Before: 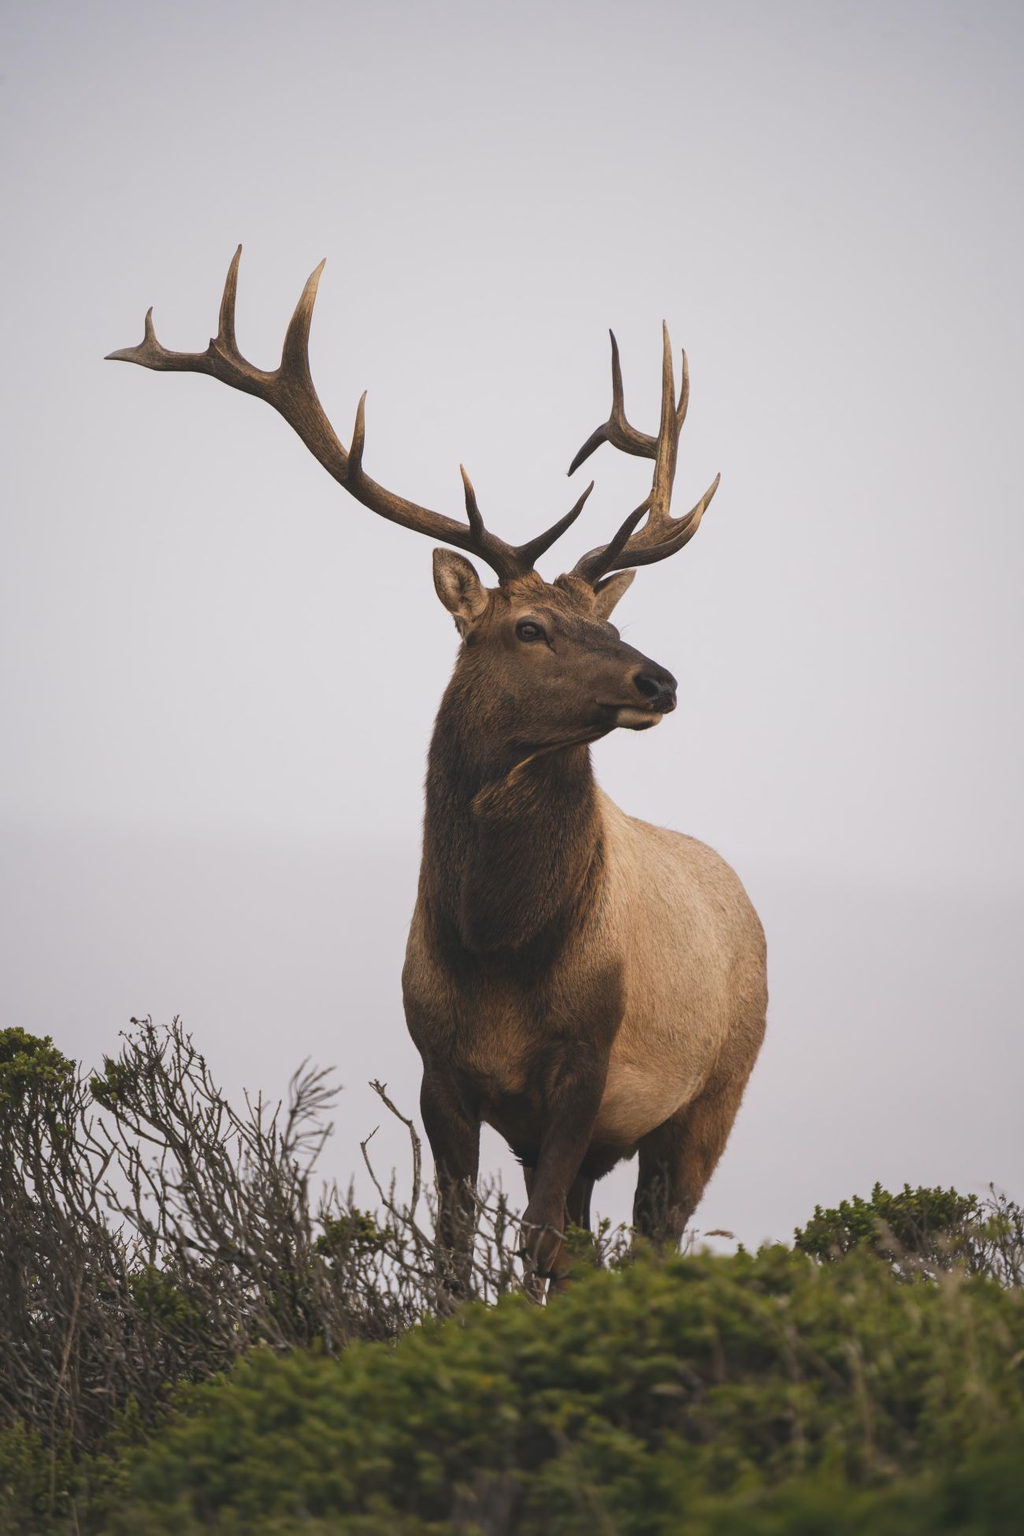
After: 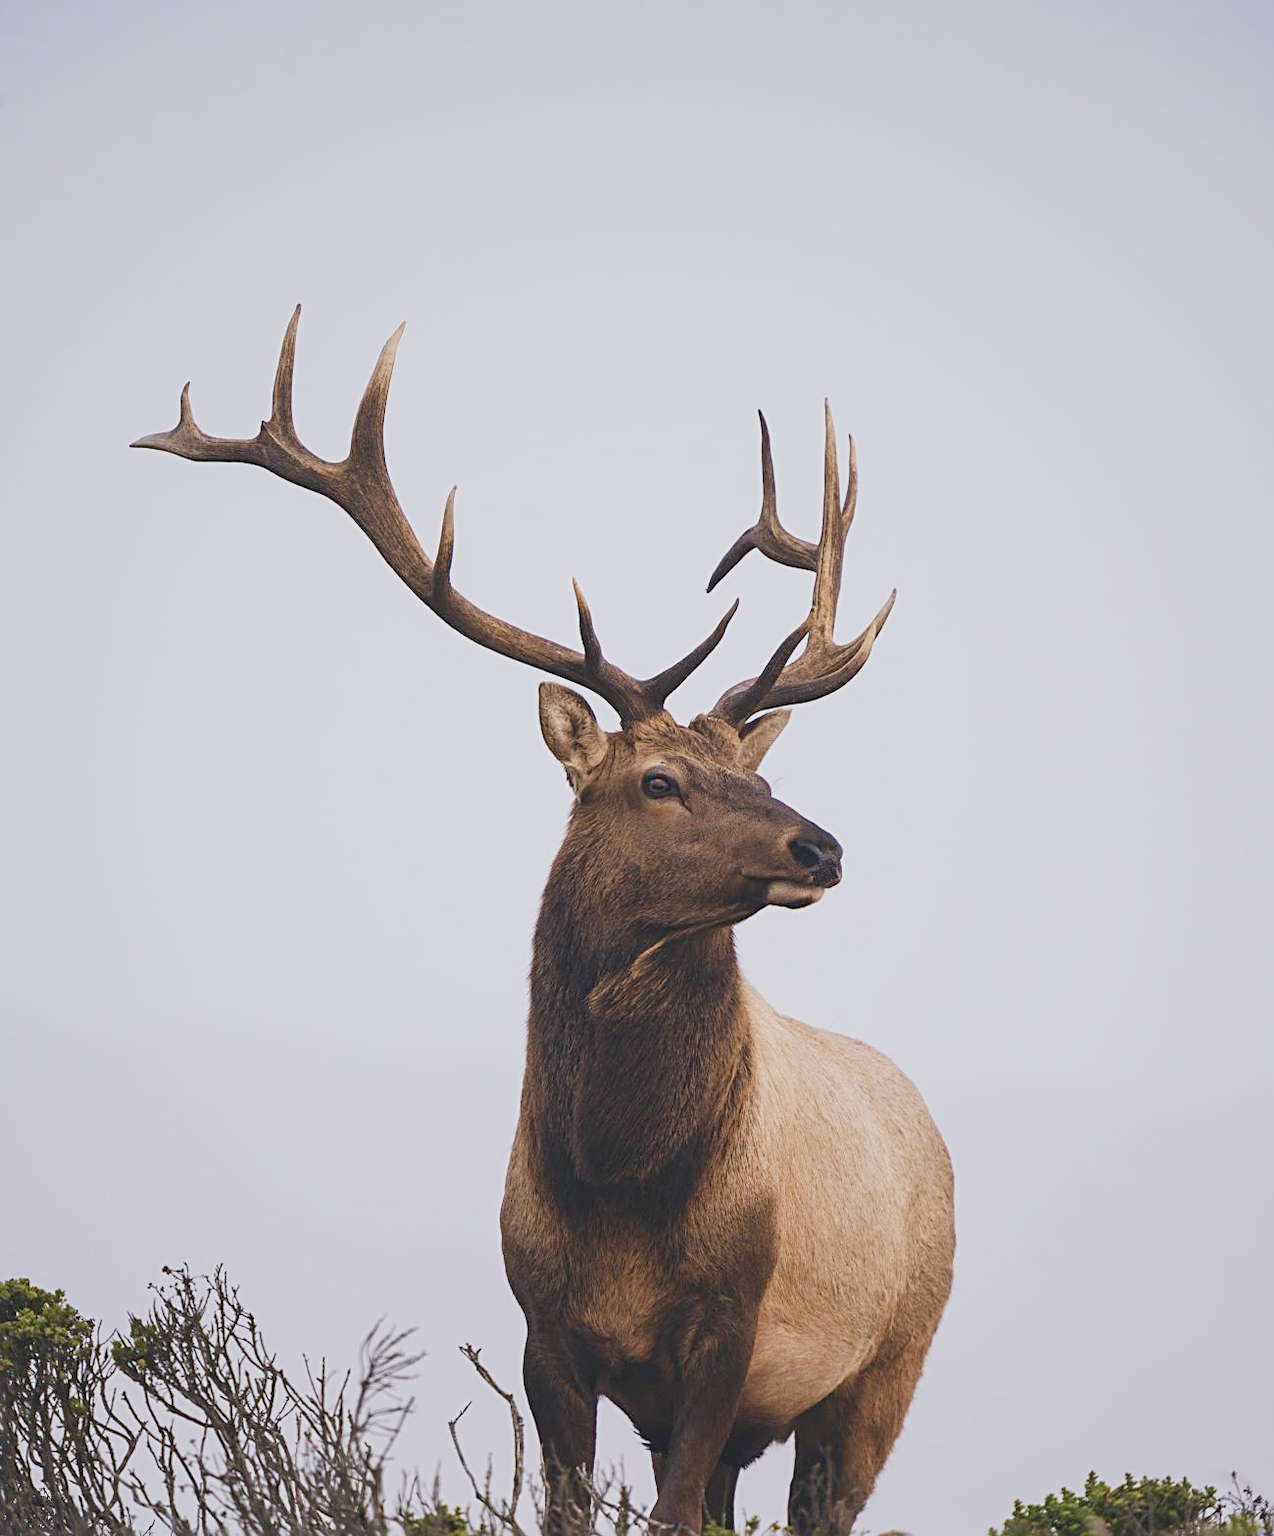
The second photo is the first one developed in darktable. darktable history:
color calibration: illuminant as shot in camera, x 0.358, y 0.373, temperature 4628.91 K
sharpen: radius 2.74
exposure: black level correction -0.005, exposure 0.617 EV, compensate exposure bias true, compensate highlight preservation false
crop: bottom 19.62%
velvia: on, module defaults
filmic rgb: black relative exposure -7.65 EV, white relative exposure 4.56 EV, hardness 3.61, preserve chrominance no, color science v3 (2019), use custom middle-gray values true
